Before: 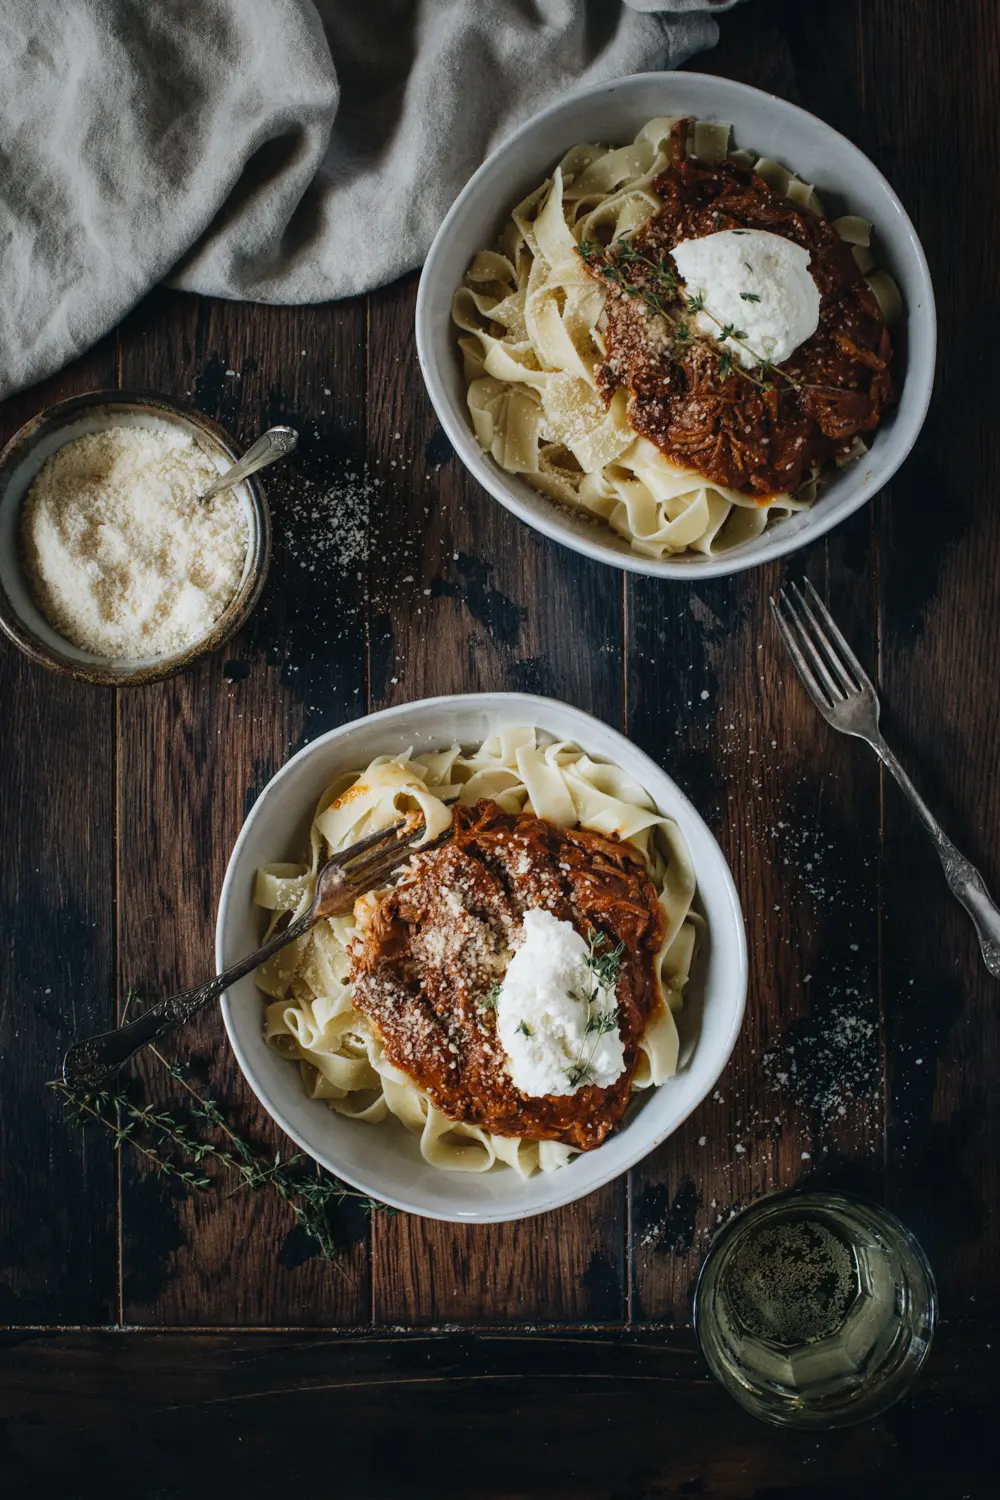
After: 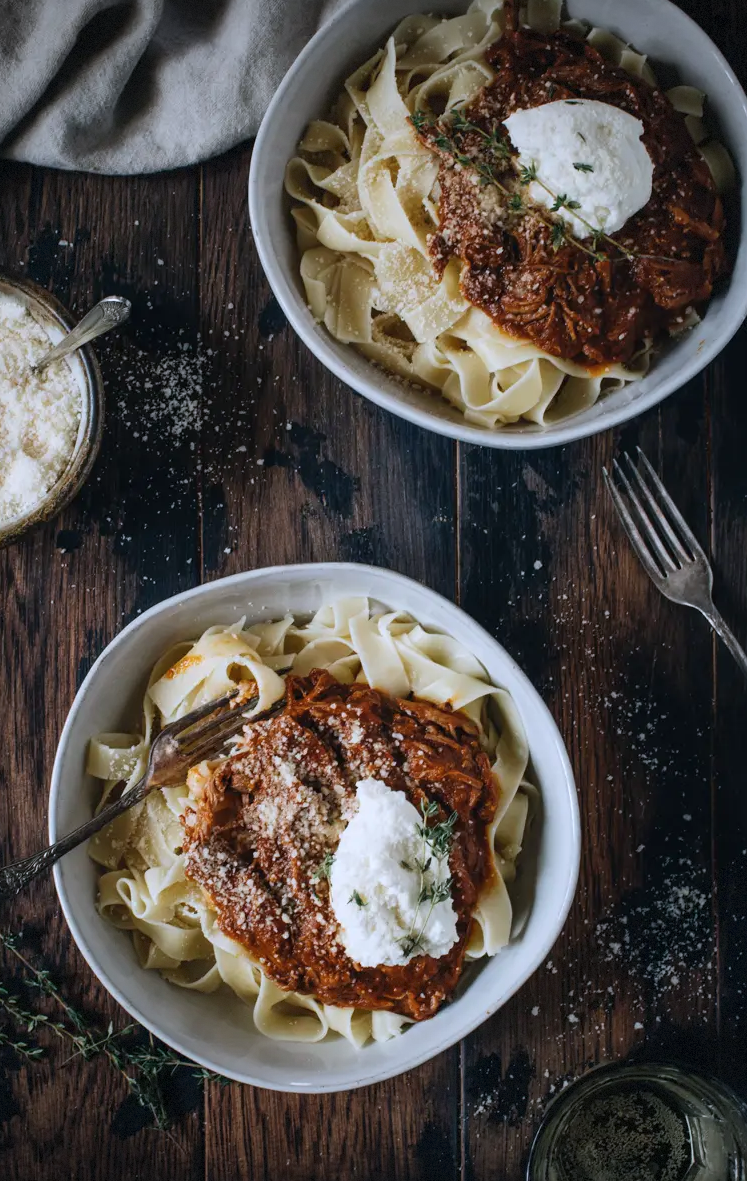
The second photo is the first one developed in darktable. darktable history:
crop: left 16.765%, top 8.686%, right 8.495%, bottom 12.566%
color calibration: illuminant as shot in camera, x 0.358, y 0.373, temperature 4628.91 K
vignetting: fall-off start 84.53%, fall-off radius 80.48%, brightness -0.419, saturation -0.297, width/height ratio 1.226, dithering 8-bit output, unbound false
